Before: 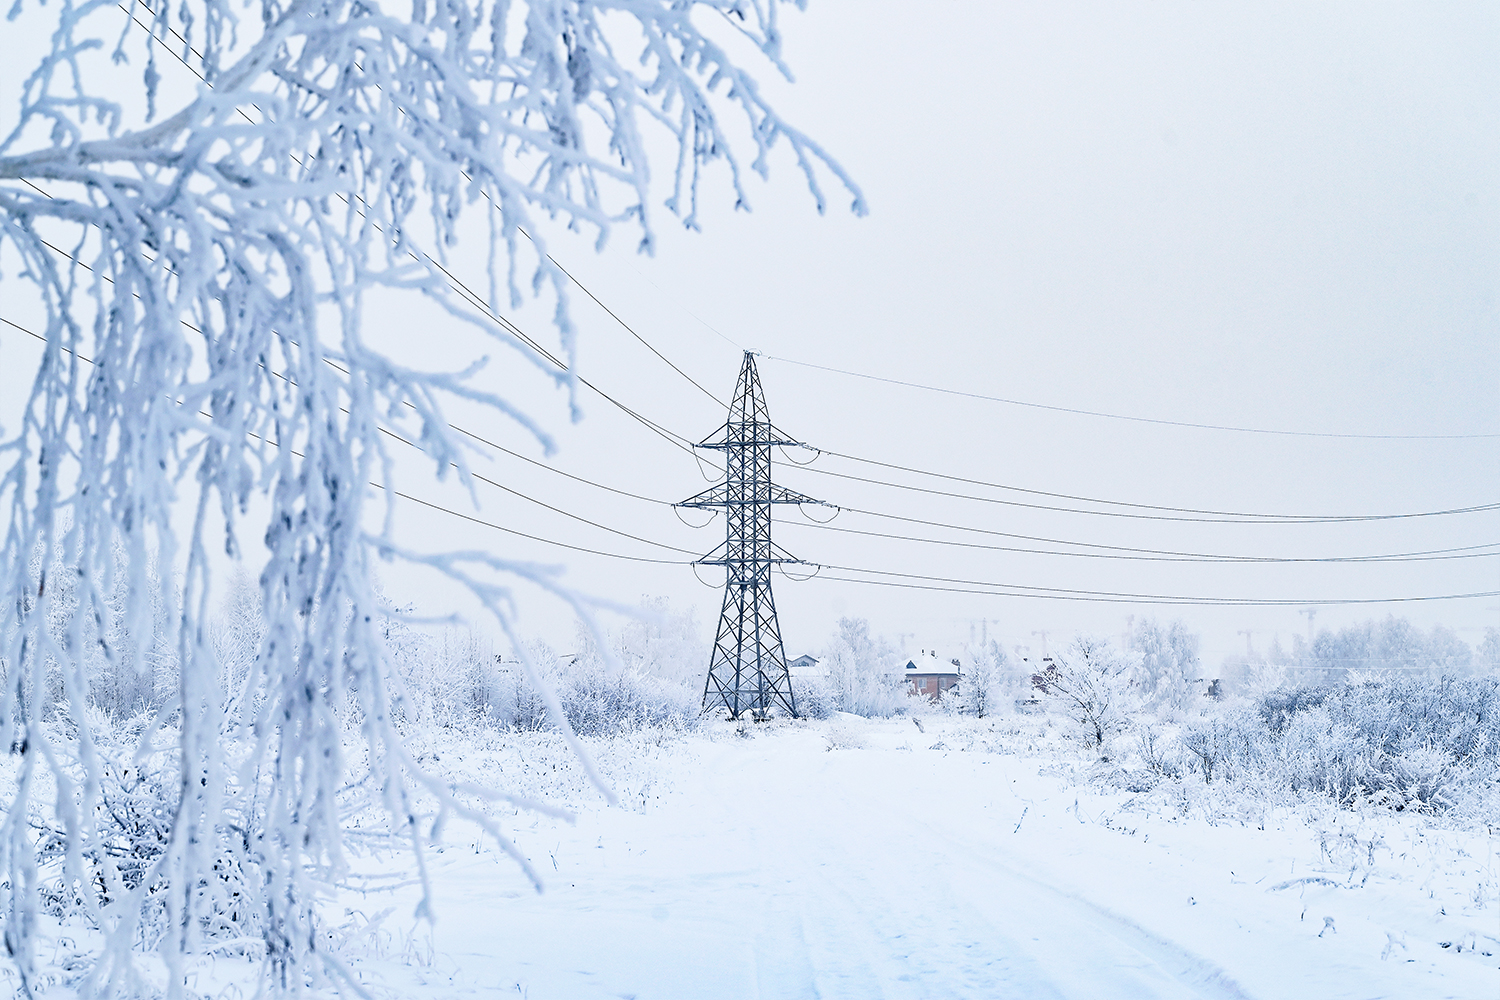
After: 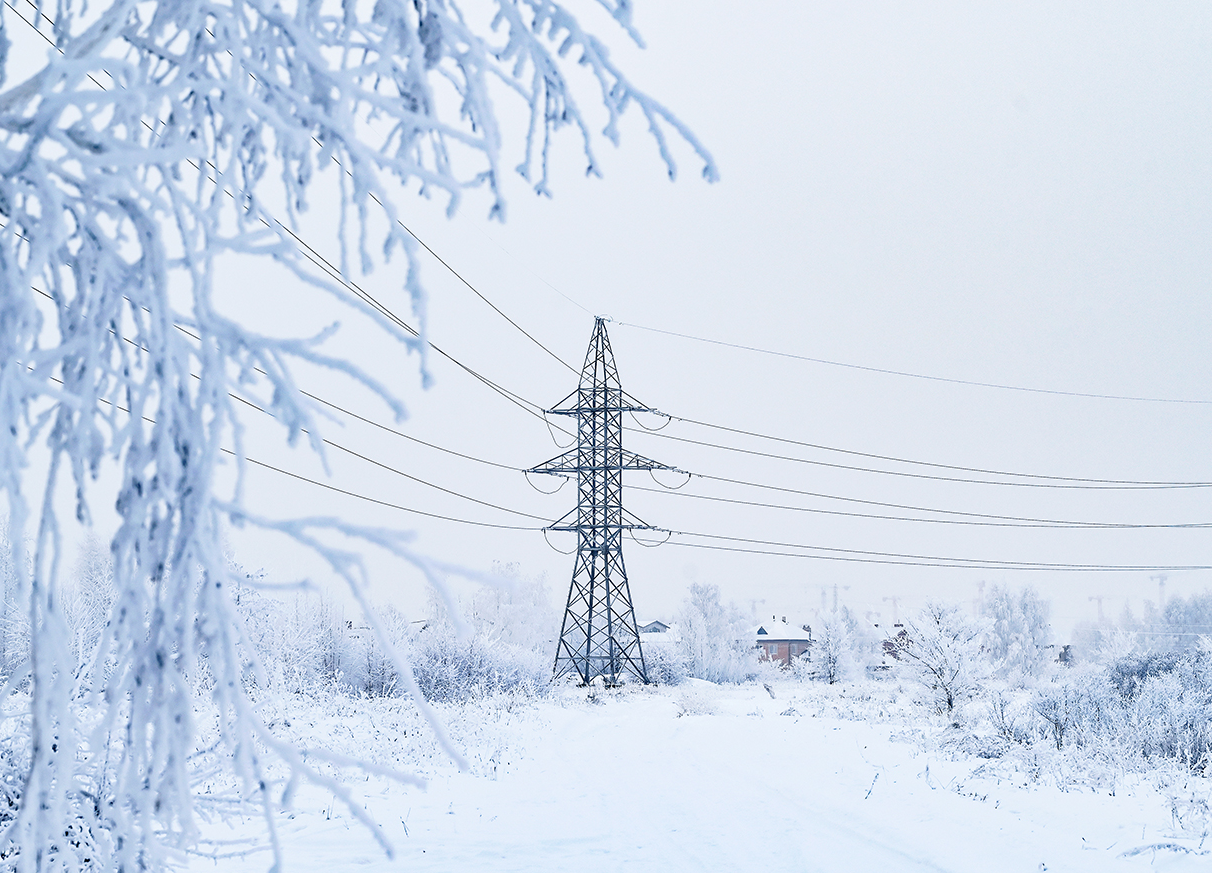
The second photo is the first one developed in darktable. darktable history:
crop: left 9.949%, top 3.498%, right 9.243%, bottom 9.193%
